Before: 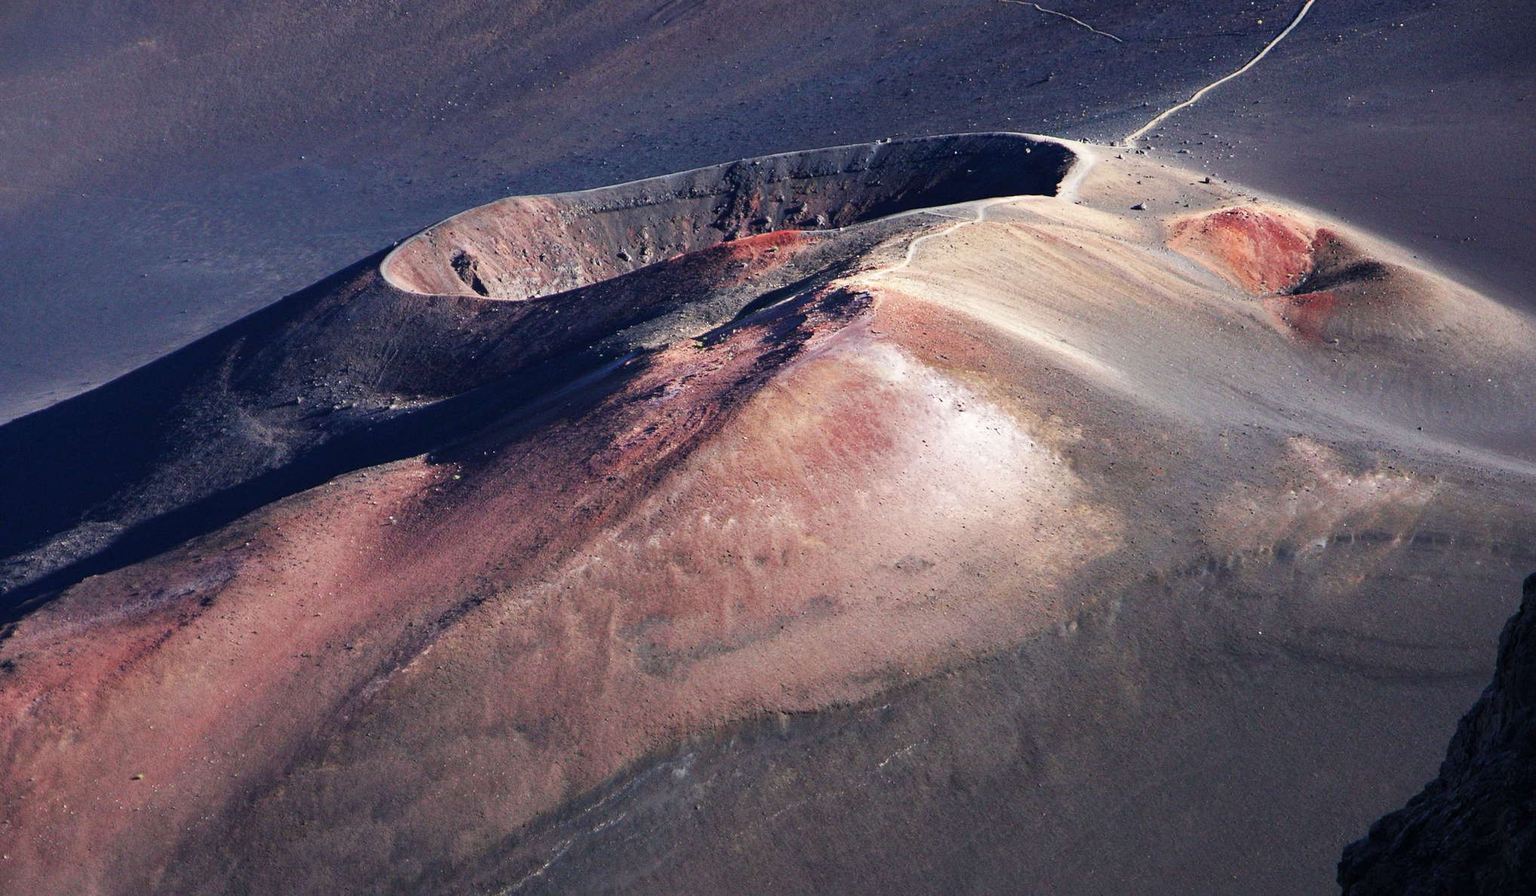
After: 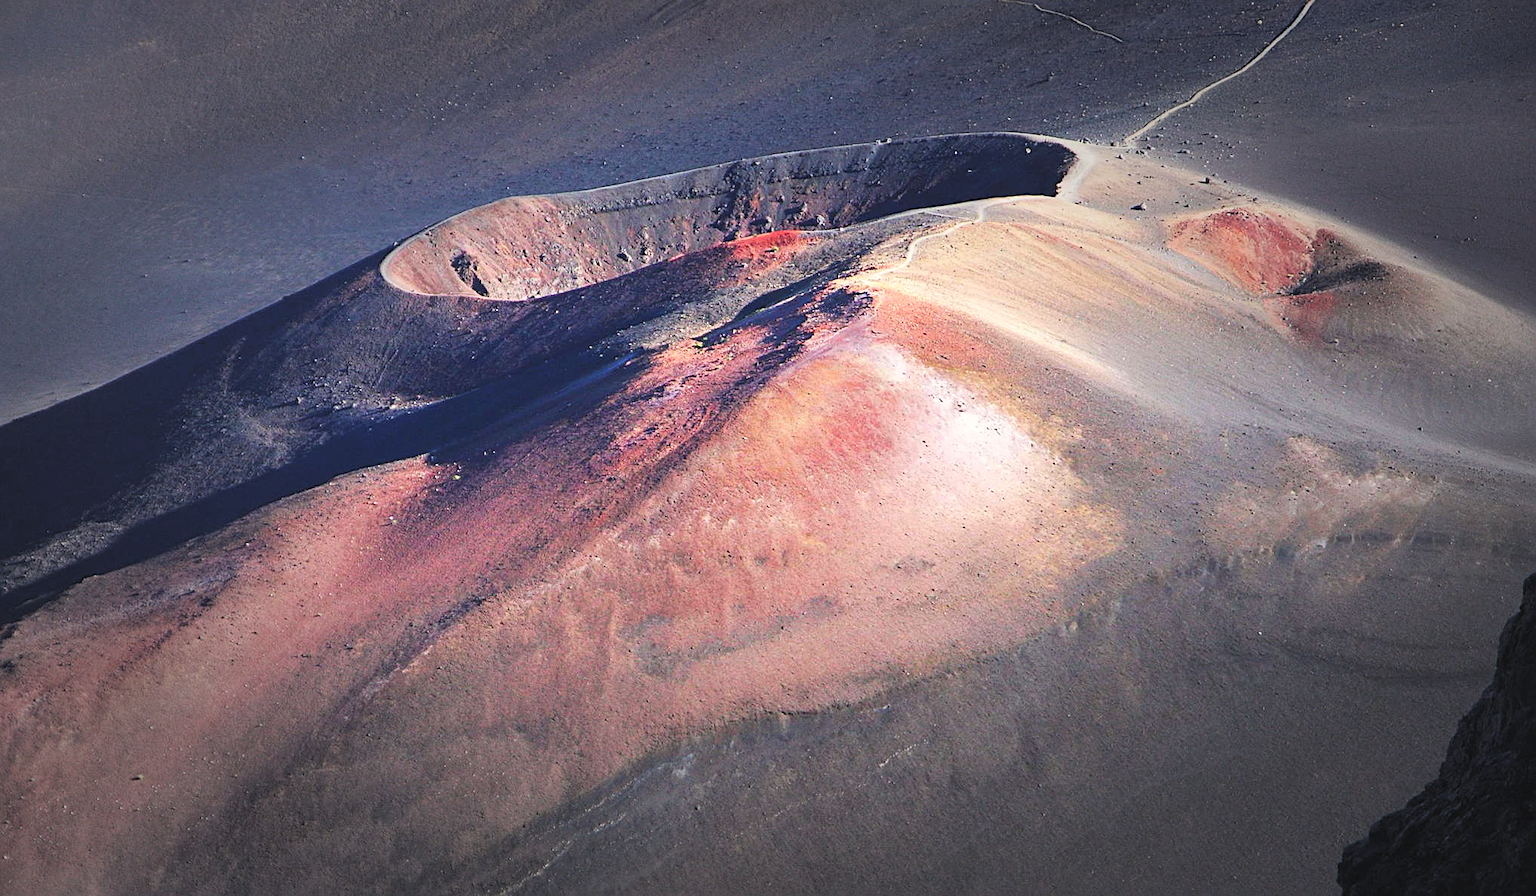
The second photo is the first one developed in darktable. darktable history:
contrast brightness saturation: contrast 0.07, brightness 0.18, saturation 0.4
exposure: black level correction -0.005, exposure 0.054 EV, compensate highlight preservation false
vignetting: fall-off start 48.41%, automatic ratio true, width/height ratio 1.29, unbound false
sharpen: on, module defaults
